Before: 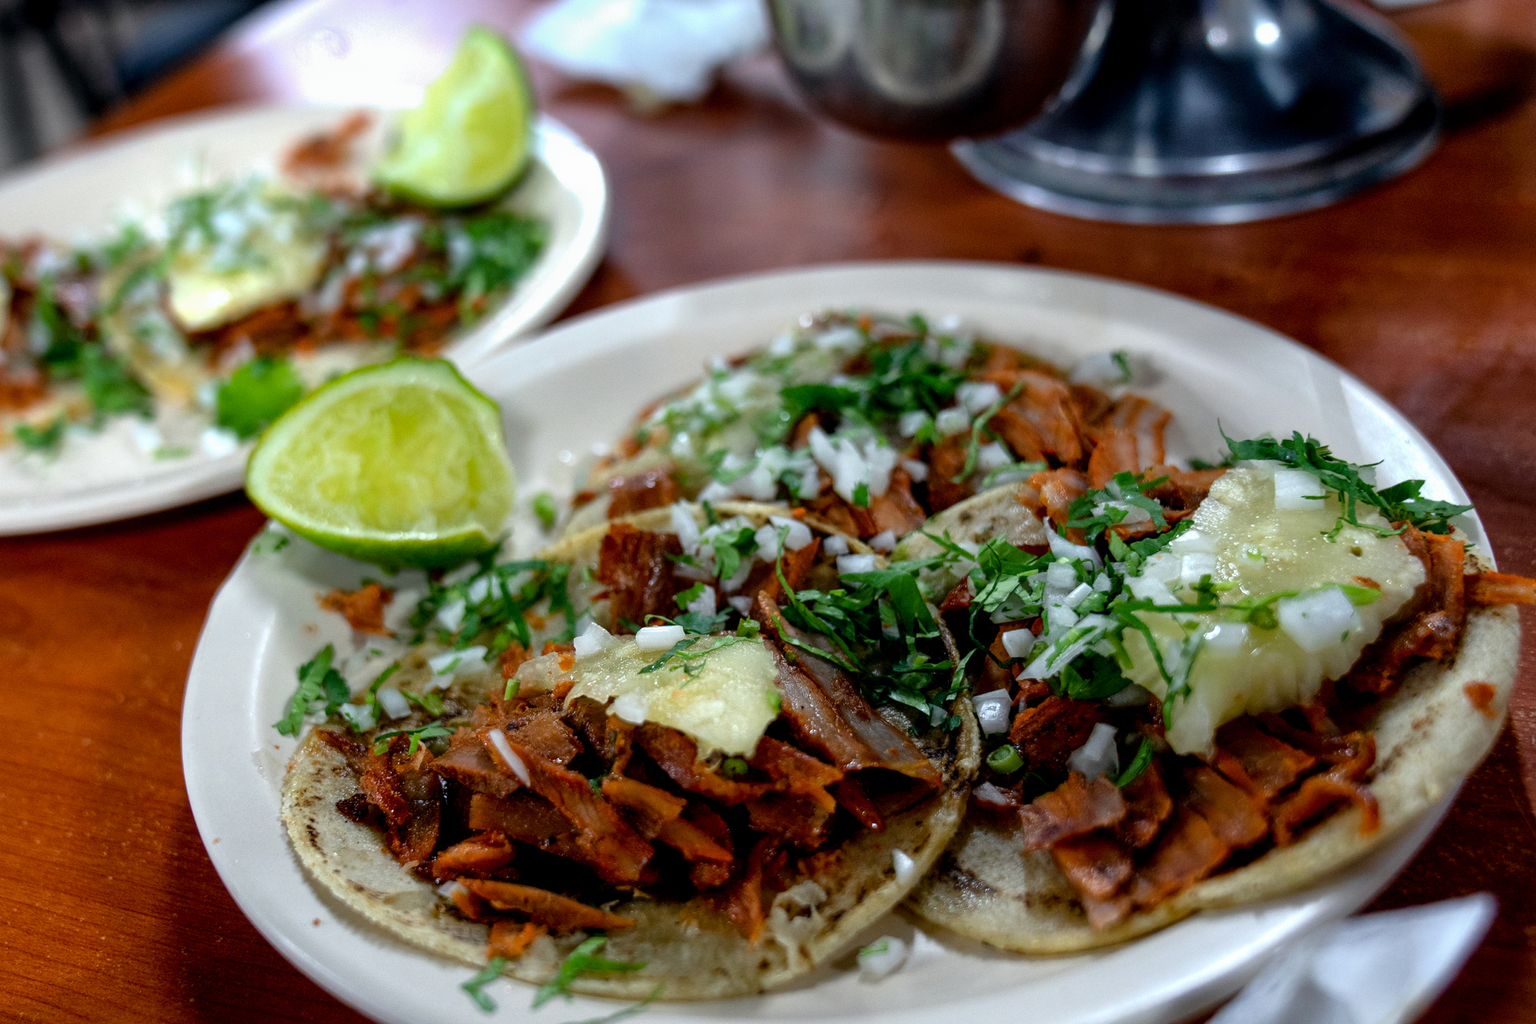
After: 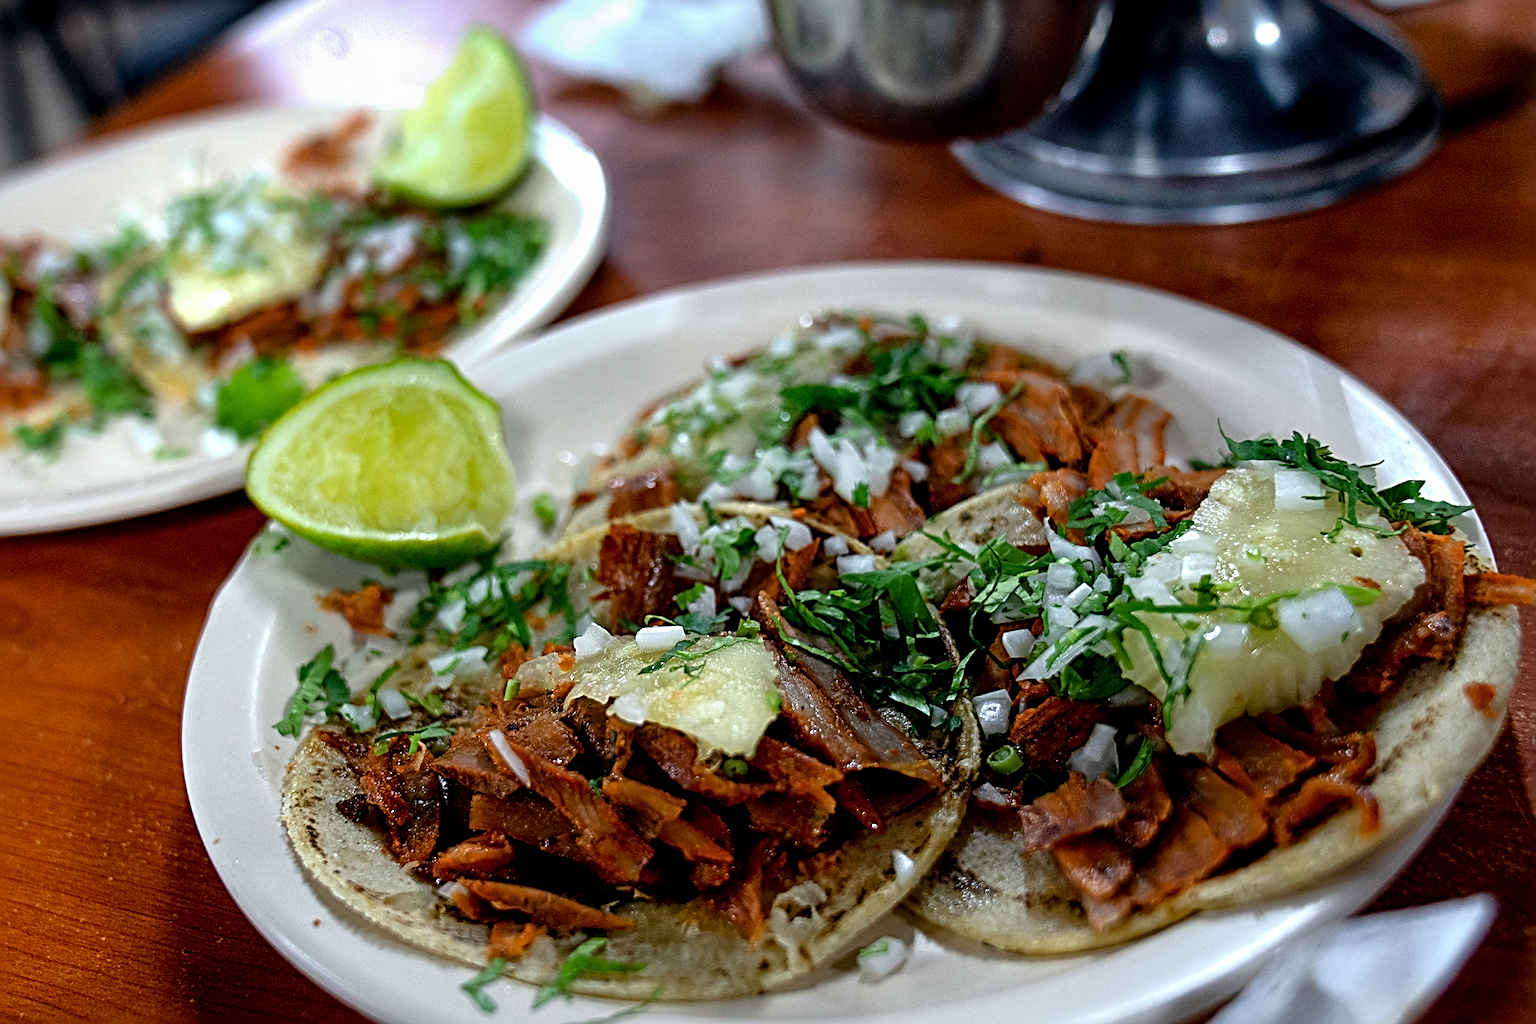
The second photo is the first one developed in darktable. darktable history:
sharpen: radius 3.7, amount 0.921
tone equalizer: on, module defaults
